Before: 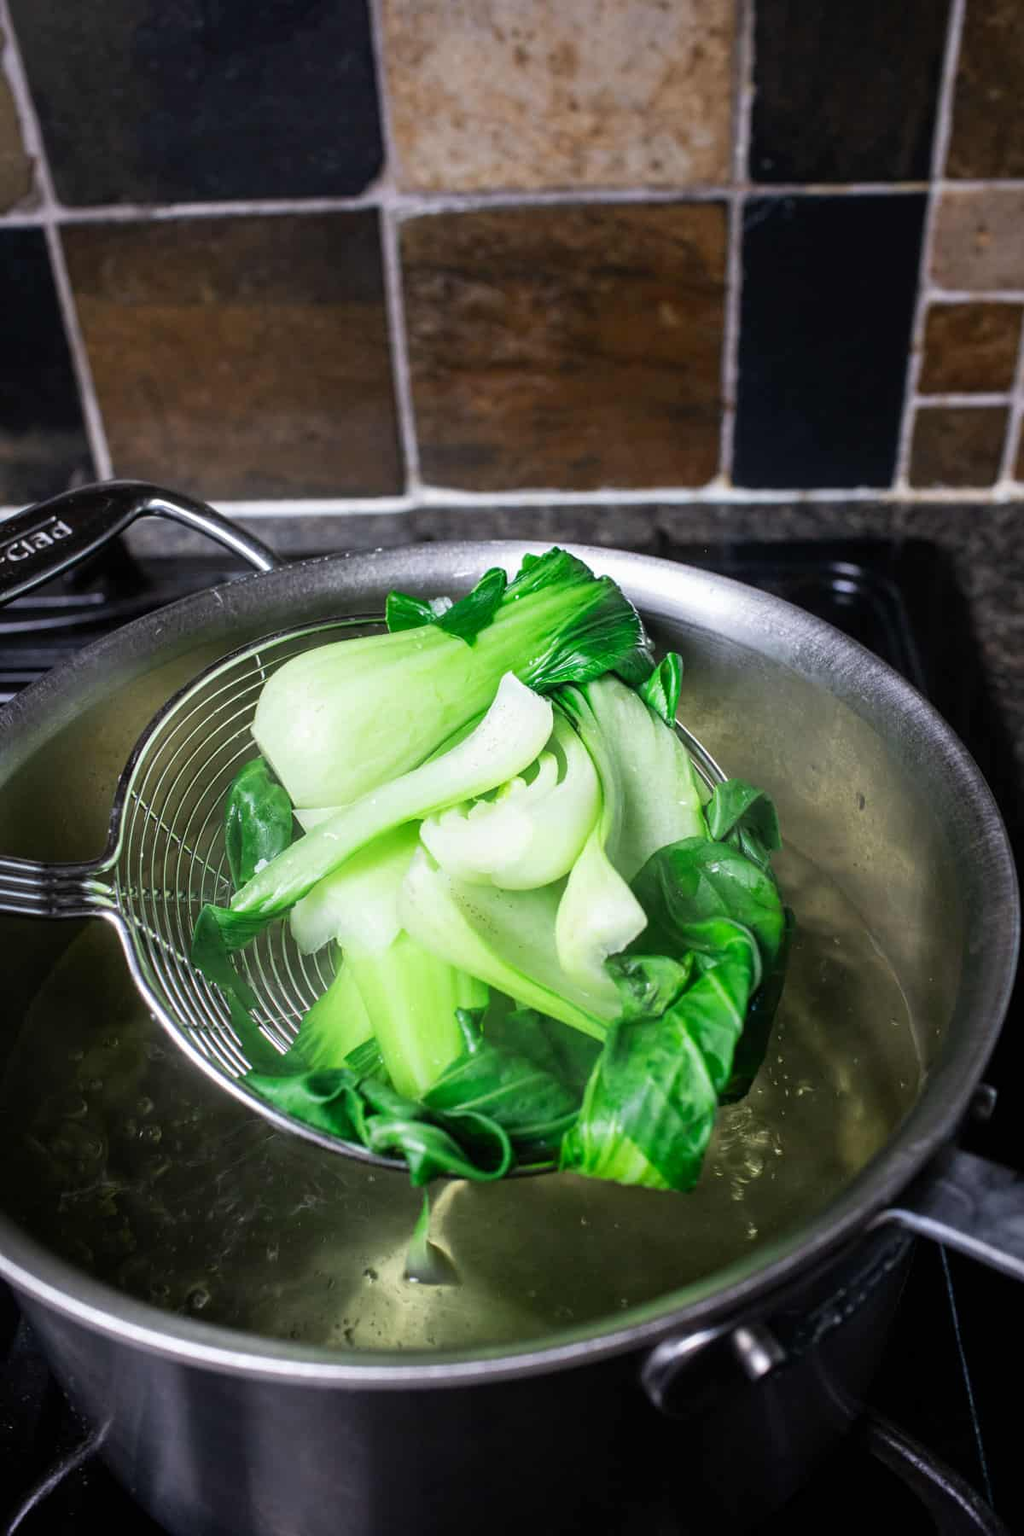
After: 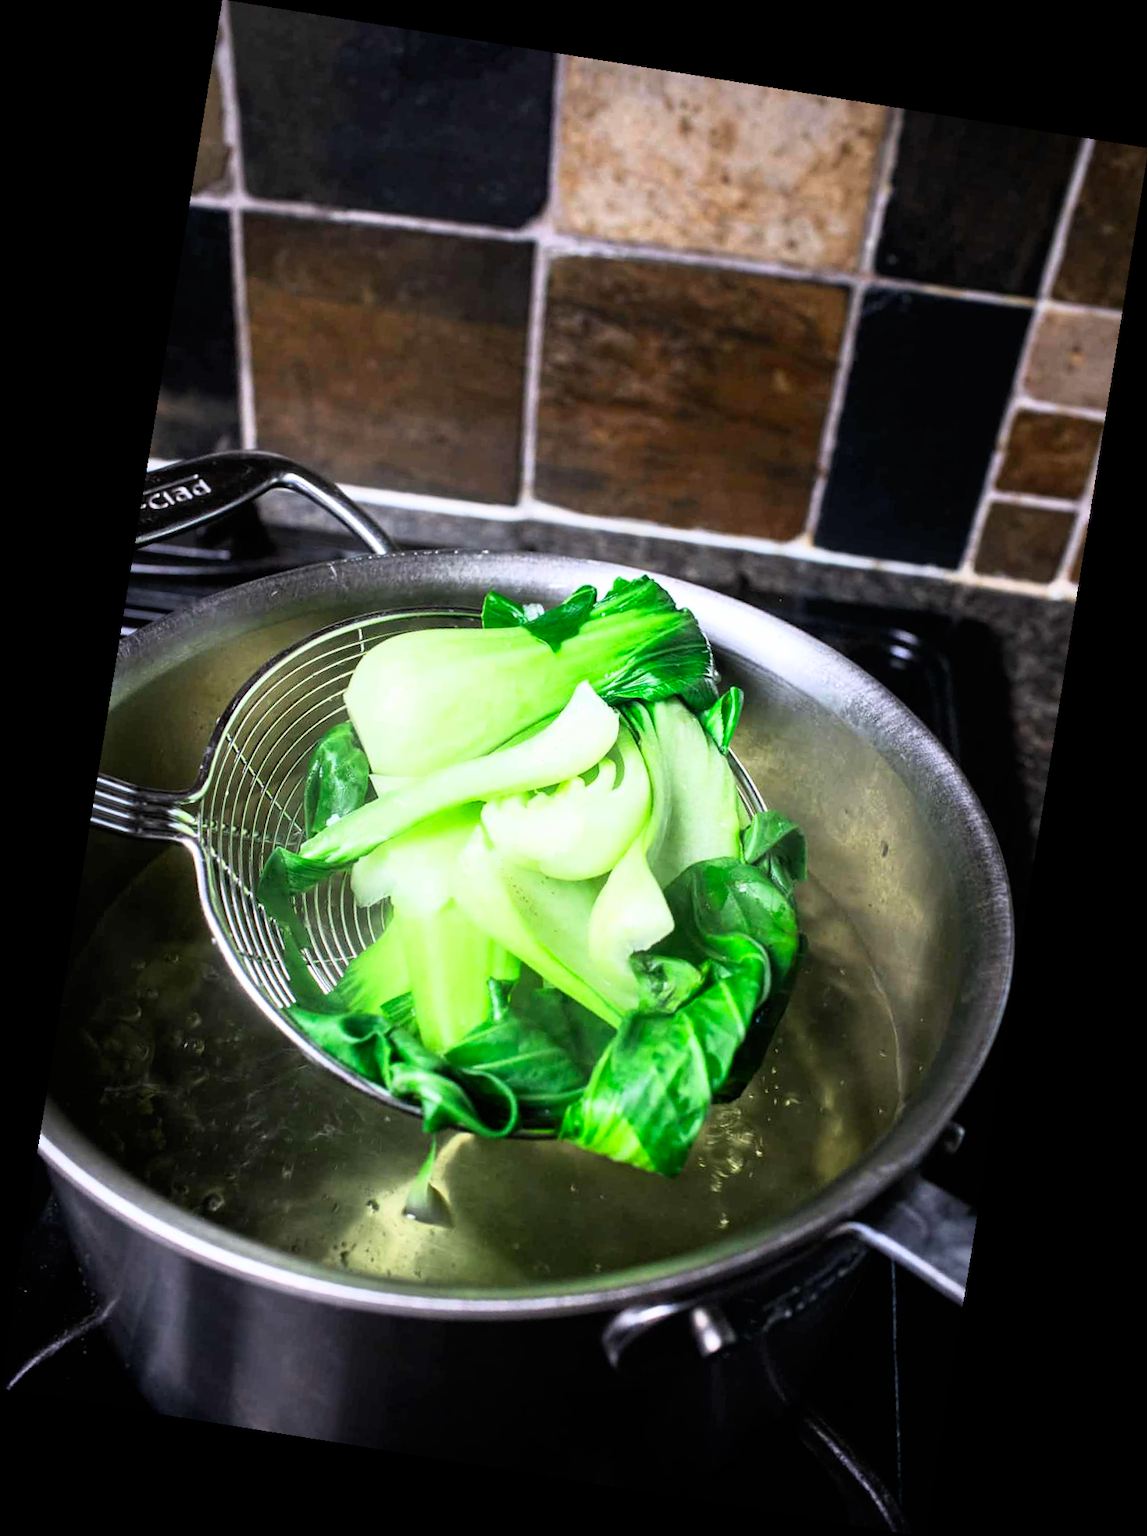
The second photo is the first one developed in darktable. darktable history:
base curve: curves: ch0 [(0, 0) (0.005, 0.002) (0.193, 0.295) (0.399, 0.664) (0.75, 0.928) (1, 1)]
contrast brightness saturation: saturation 0.1
vignetting: fall-off start 97.23%, saturation -0.024, center (-0.033, -0.042), width/height ratio 1.179, unbound false
rotate and perspective: rotation 9.12°, automatic cropping off
